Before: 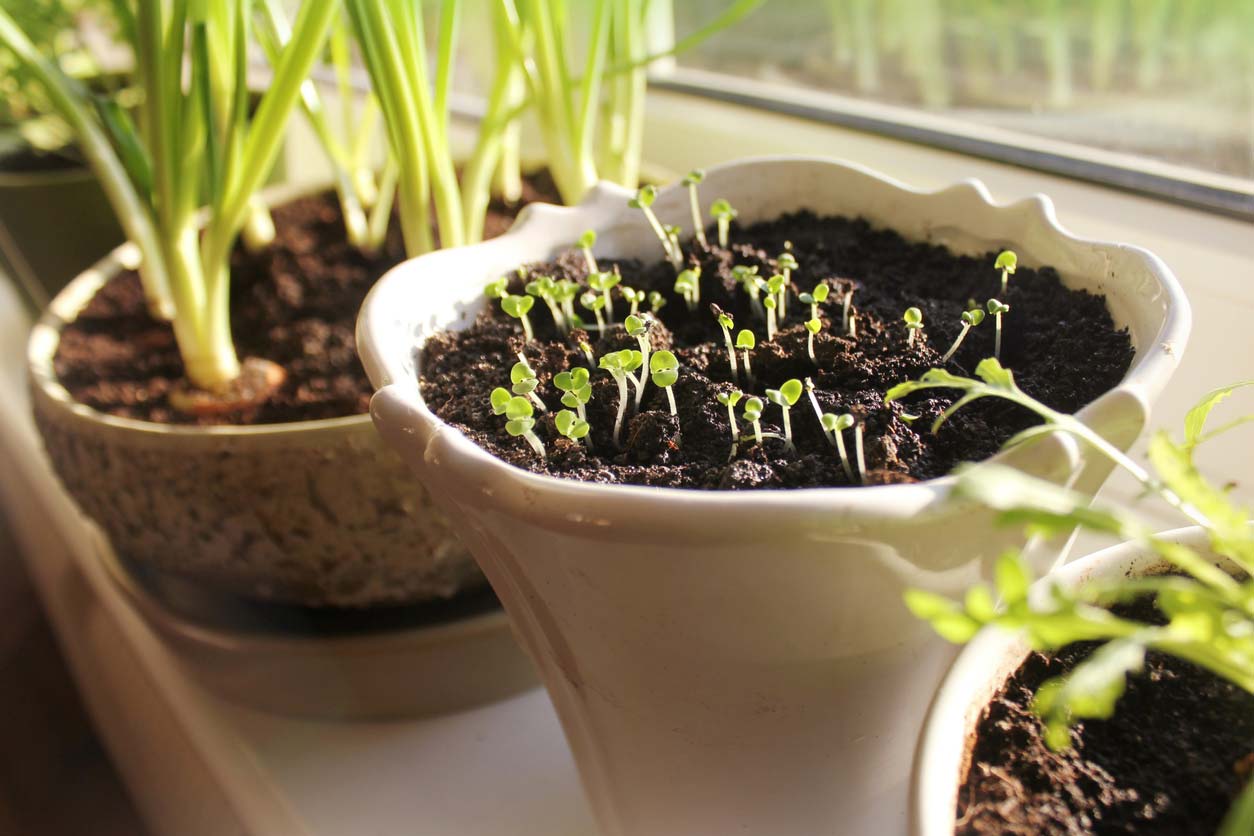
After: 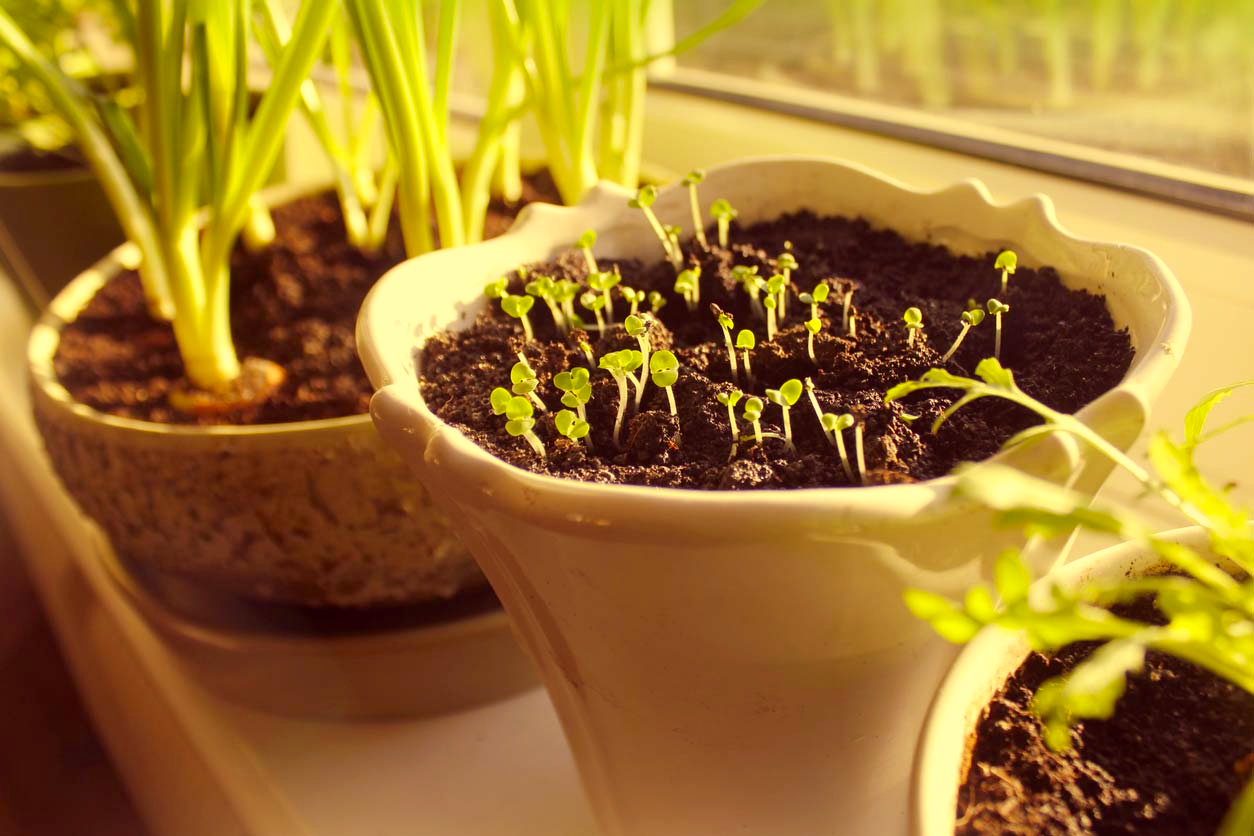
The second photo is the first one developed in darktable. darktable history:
rgb levels: mode RGB, independent channels, levels [[0, 0.474, 1], [0, 0.5, 1], [0, 0.5, 1]]
color correction: highlights a* -0.482, highlights b* 40, shadows a* 9.8, shadows b* -0.161
